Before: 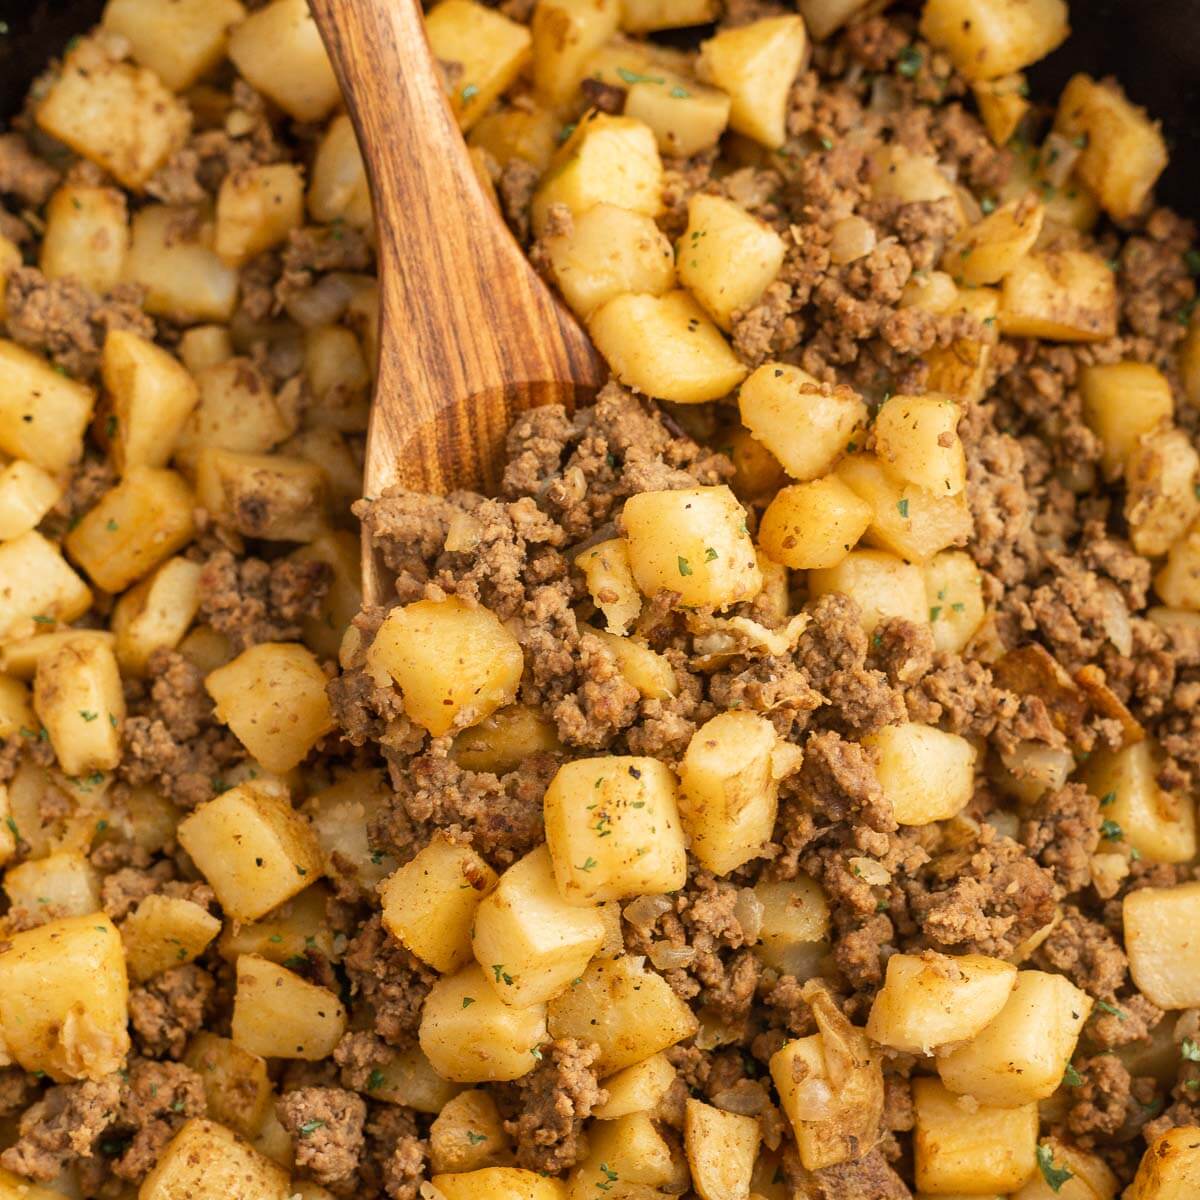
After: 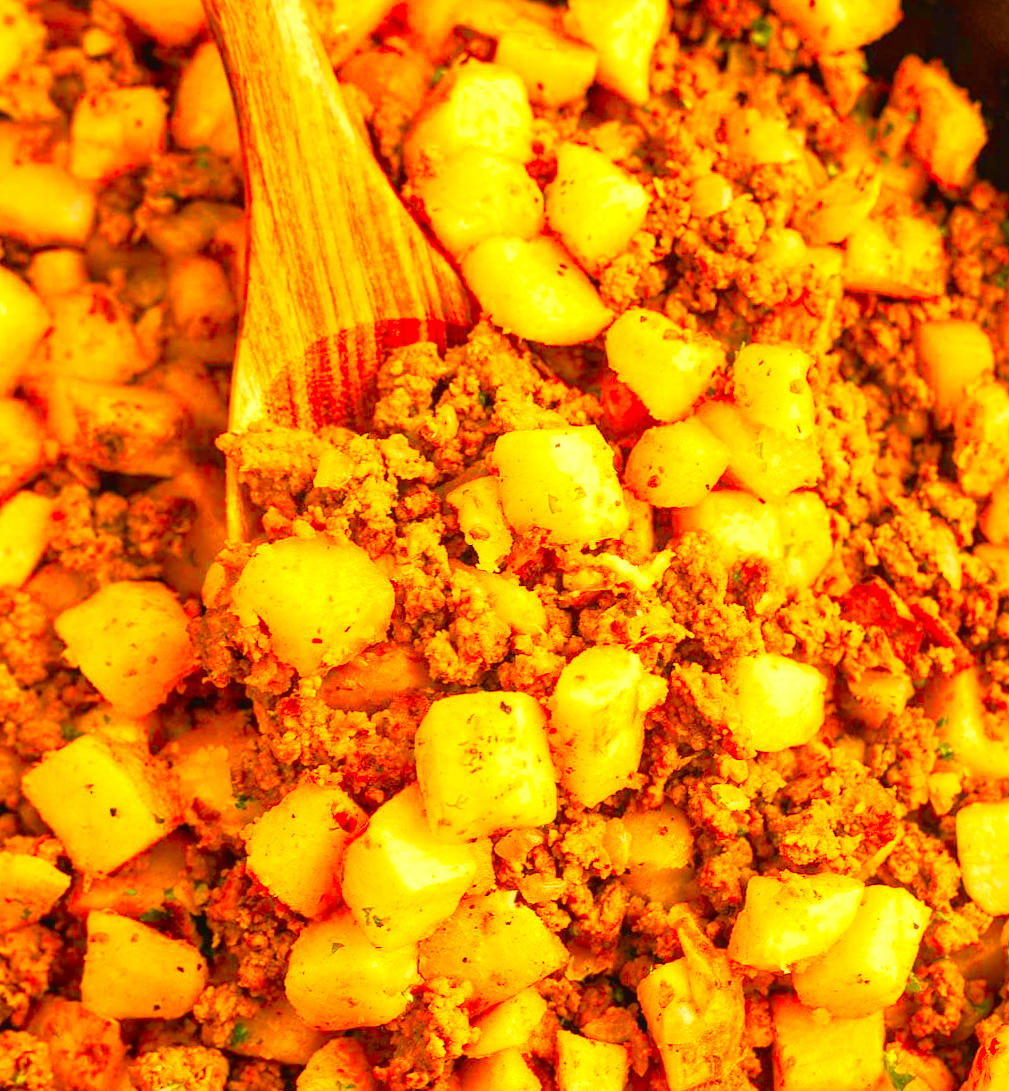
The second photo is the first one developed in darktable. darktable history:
rotate and perspective: rotation -0.013°, lens shift (vertical) -0.027, lens shift (horizontal) 0.178, crop left 0.016, crop right 0.989, crop top 0.082, crop bottom 0.918
crop and rotate: left 14.584%
color contrast: green-magenta contrast 1.69, blue-yellow contrast 1.49
exposure: exposure 1 EV, compensate highlight preservation false
color balance: output saturation 110%
color correction: highlights a* 15, highlights b* 31.55
tone curve: curves: ch0 [(0, 0) (0.003, 0.032) (0.011, 0.033) (0.025, 0.036) (0.044, 0.046) (0.069, 0.069) (0.1, 0.108) (0.136, 0.157) (0.177, 0.208) (0.224, 0.256) (0.277, 0.313) (0.335, 0.379) (0.399, 0.444) (0.468, 0.514) (0.543, 0.595) (0.623, 0.687) (0.709, 0.772) (0.801, 0.854) (0.898, 0.933) (1, 1)], preserve colors none
